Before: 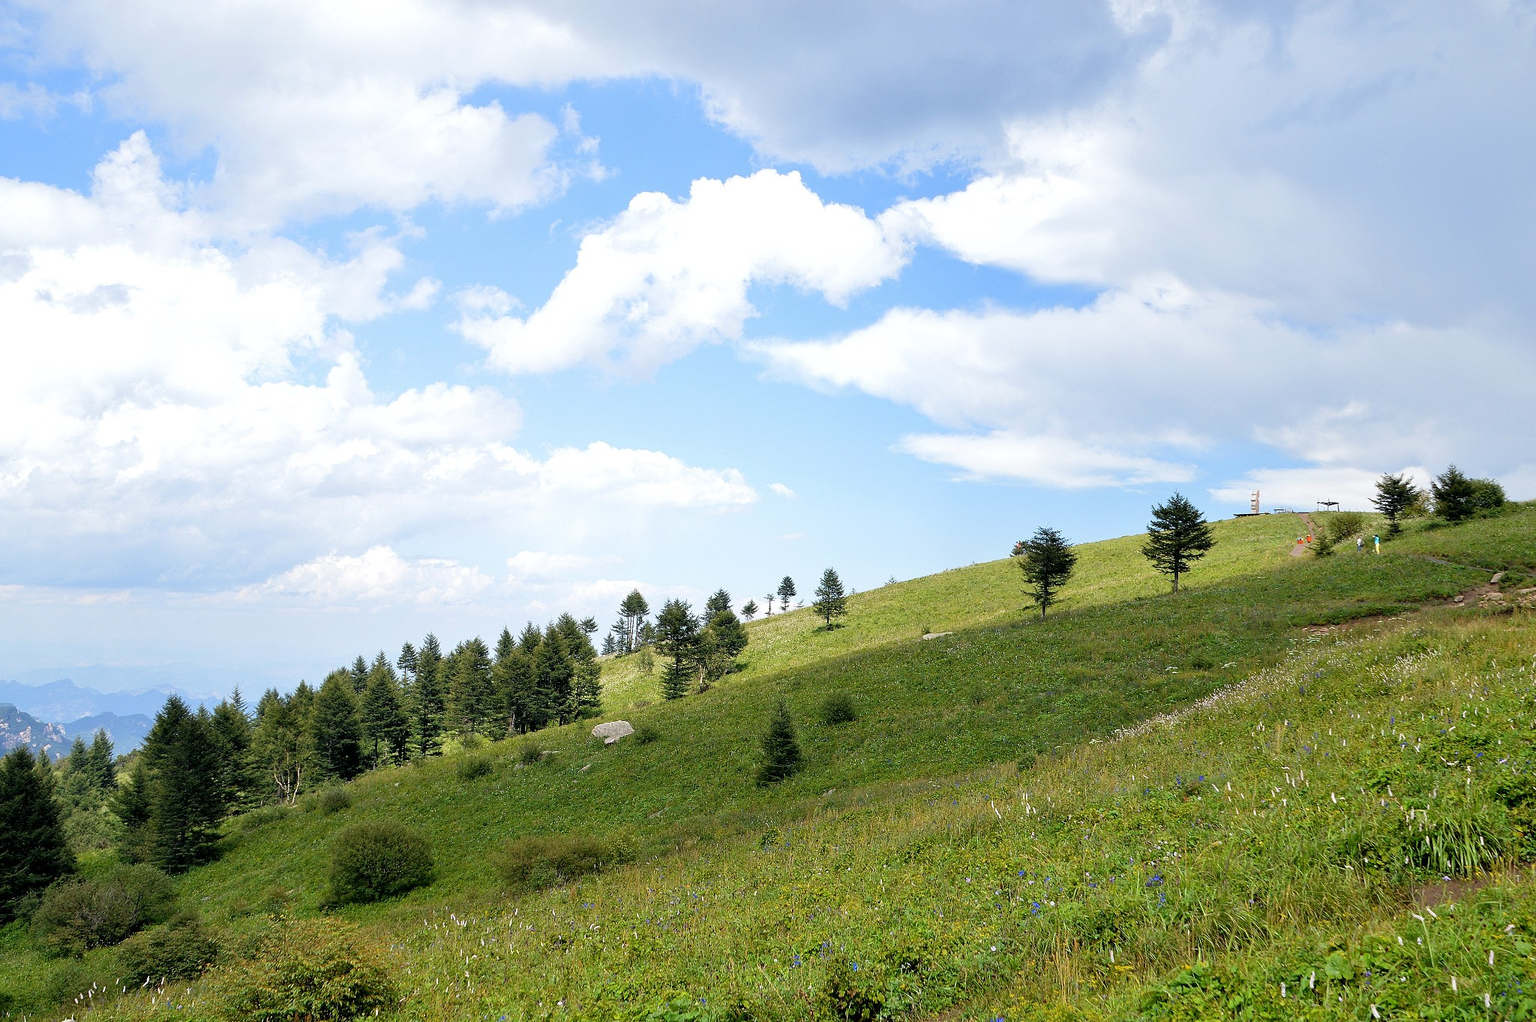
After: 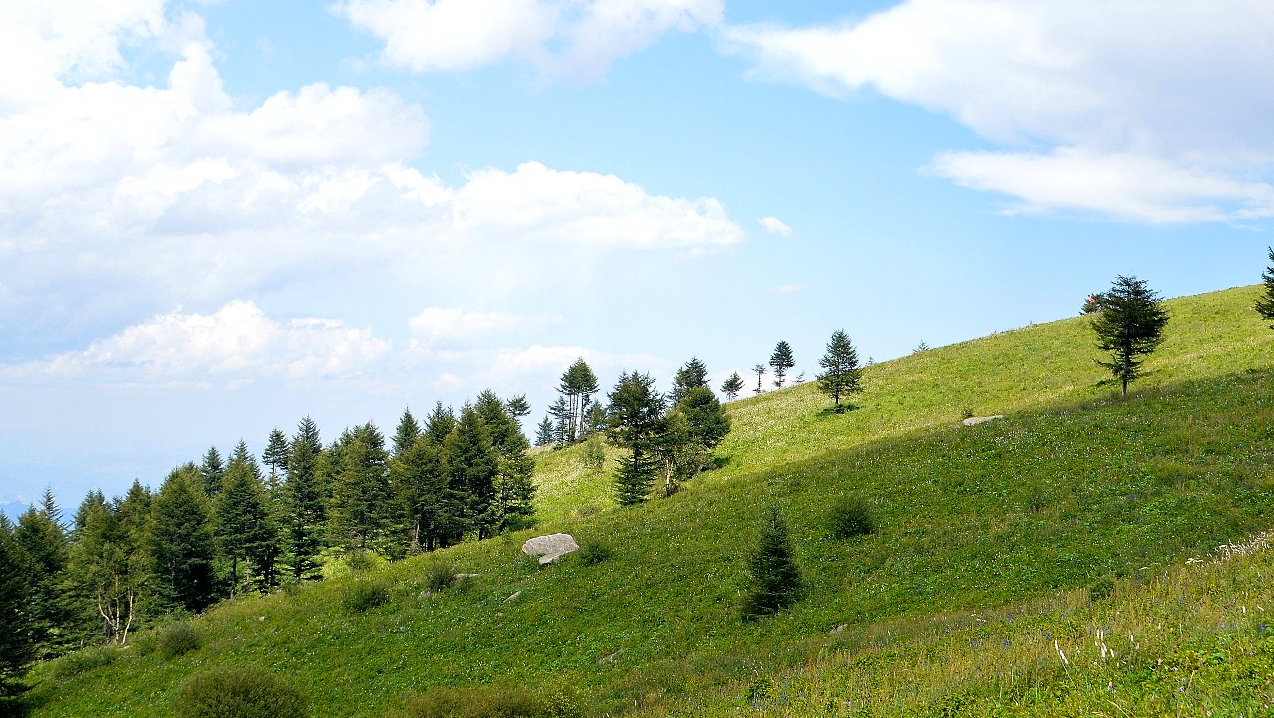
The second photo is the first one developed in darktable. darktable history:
contrast brightness saturation: contrast 0.044, saturation 0.164
crop: left 13.071%, top 31.353%, right 24.72%, bottom 15.903%
